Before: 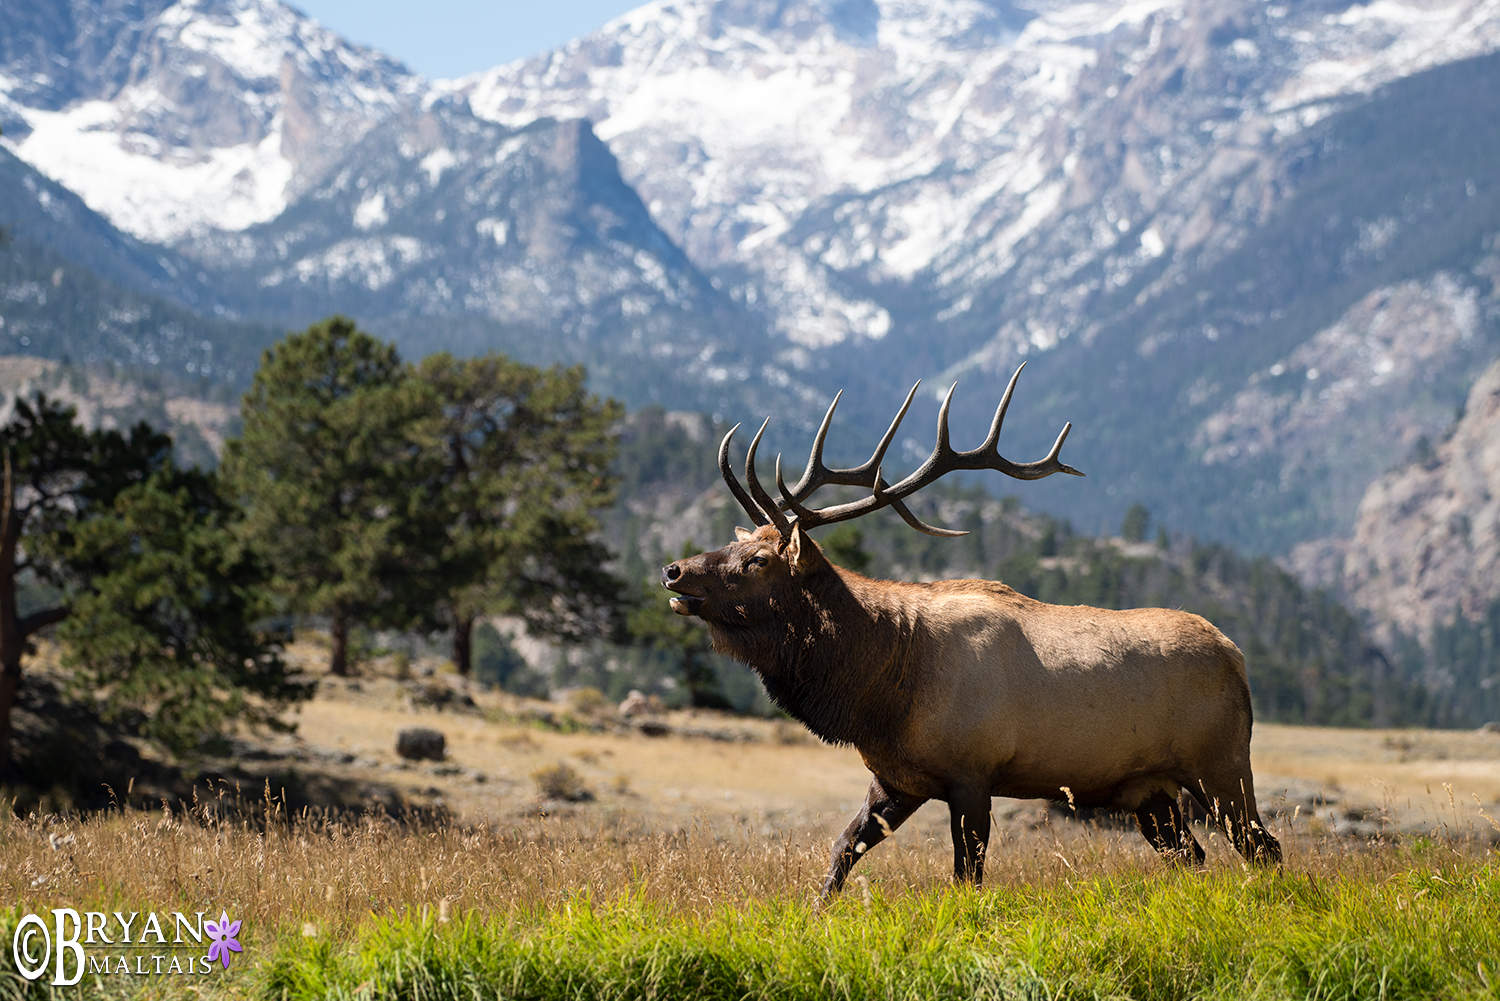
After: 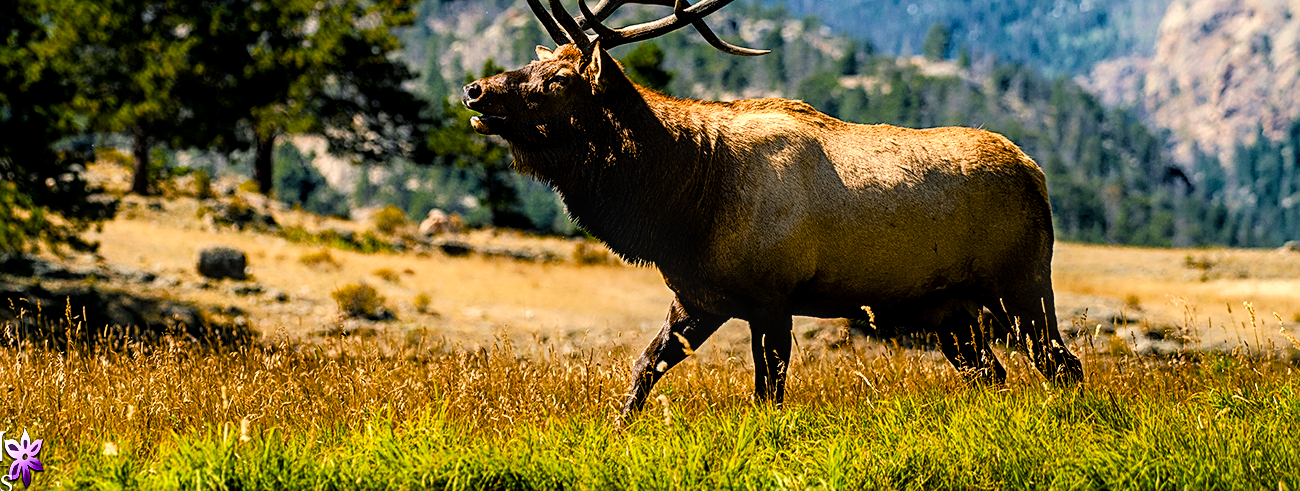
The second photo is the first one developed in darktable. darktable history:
crop and rotate: left 13.27%, top 48.133%, bottom 2.791%
color balance rgb: shadows lift › chroma 2.655%, shadows lift › hue 189.02°, highlights gain › chroma 3.041%, highlights gain › hue 77.54°, perceptual saturation grading › global saturation 39.223%, perceptual saturation grading › highlights -25.254%, perceptual saturation grading › mid-tones 34.975%, perceptual saturation grading › shadows 35.175%, global vibrance 15.951%, saturation formula JzAzBz (2021)
sharpen: on, module defaults
exposure: exposure 0.203 EV, compensate exposure bias true, compensate highlight preservation false
local contrast: detail 130%
tone curve: curves: ch0 [(0, 0) (0.003, 0) (0.011, 0.002) (0.025, 0.004) (0.044, 0.007) (0.069, 0.015) (0.1, 0.025) (0.136, 0.04) (0.177, 0.09) (0.224, 0.152) (0.277, 0.239) (0.335, 0.335) (0.399, 0.43) (0.468, 0.524) (0.543, 0.621) (0.623, 0.712) (0.709, 0.792) (0.801, 0.871) (0.898, 0.951) (1, 1)], color space Lab, linked channels
